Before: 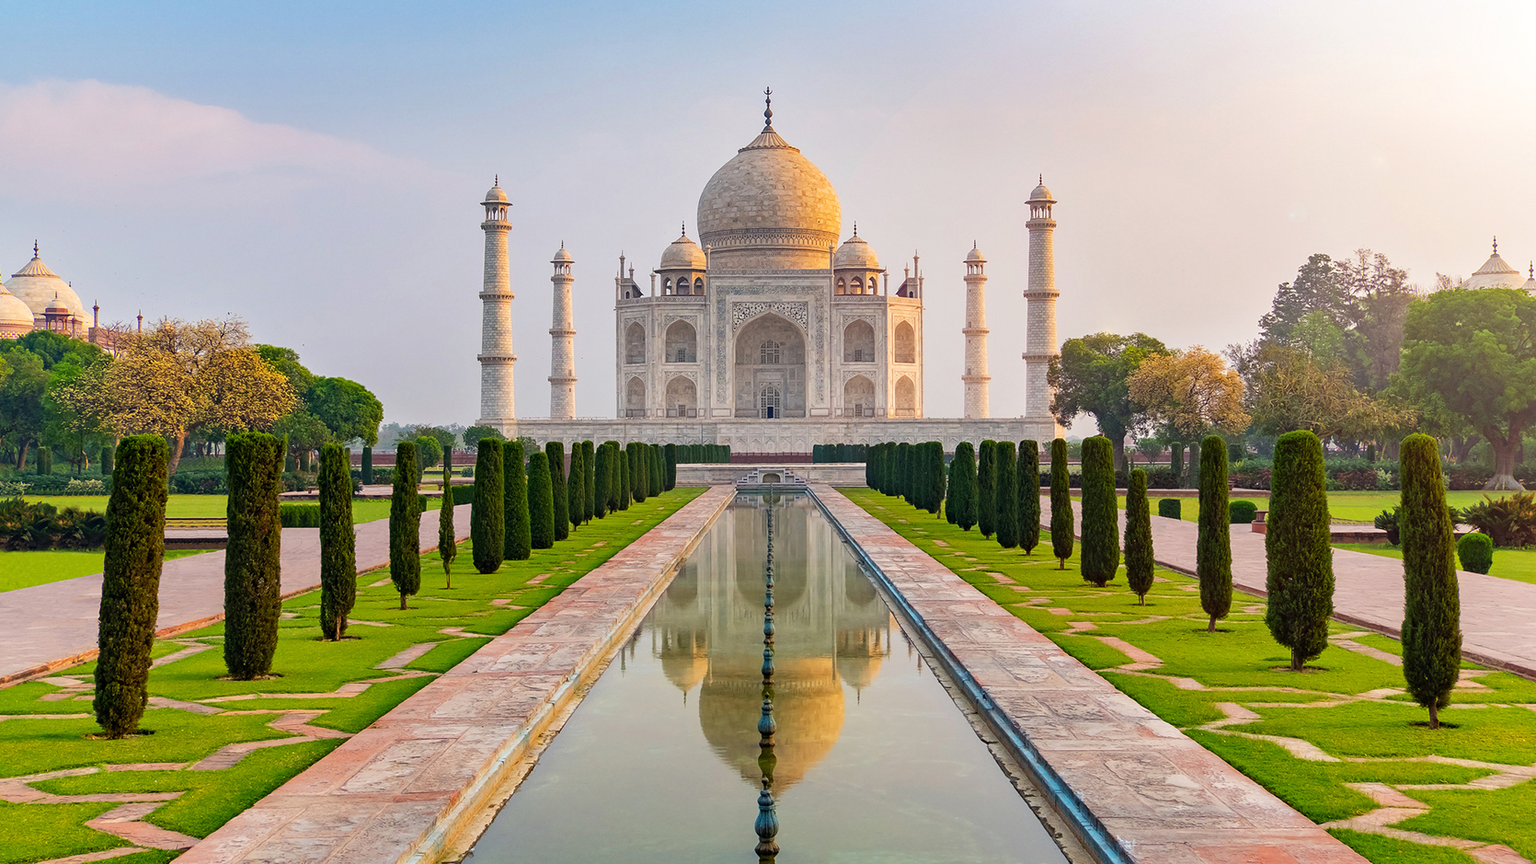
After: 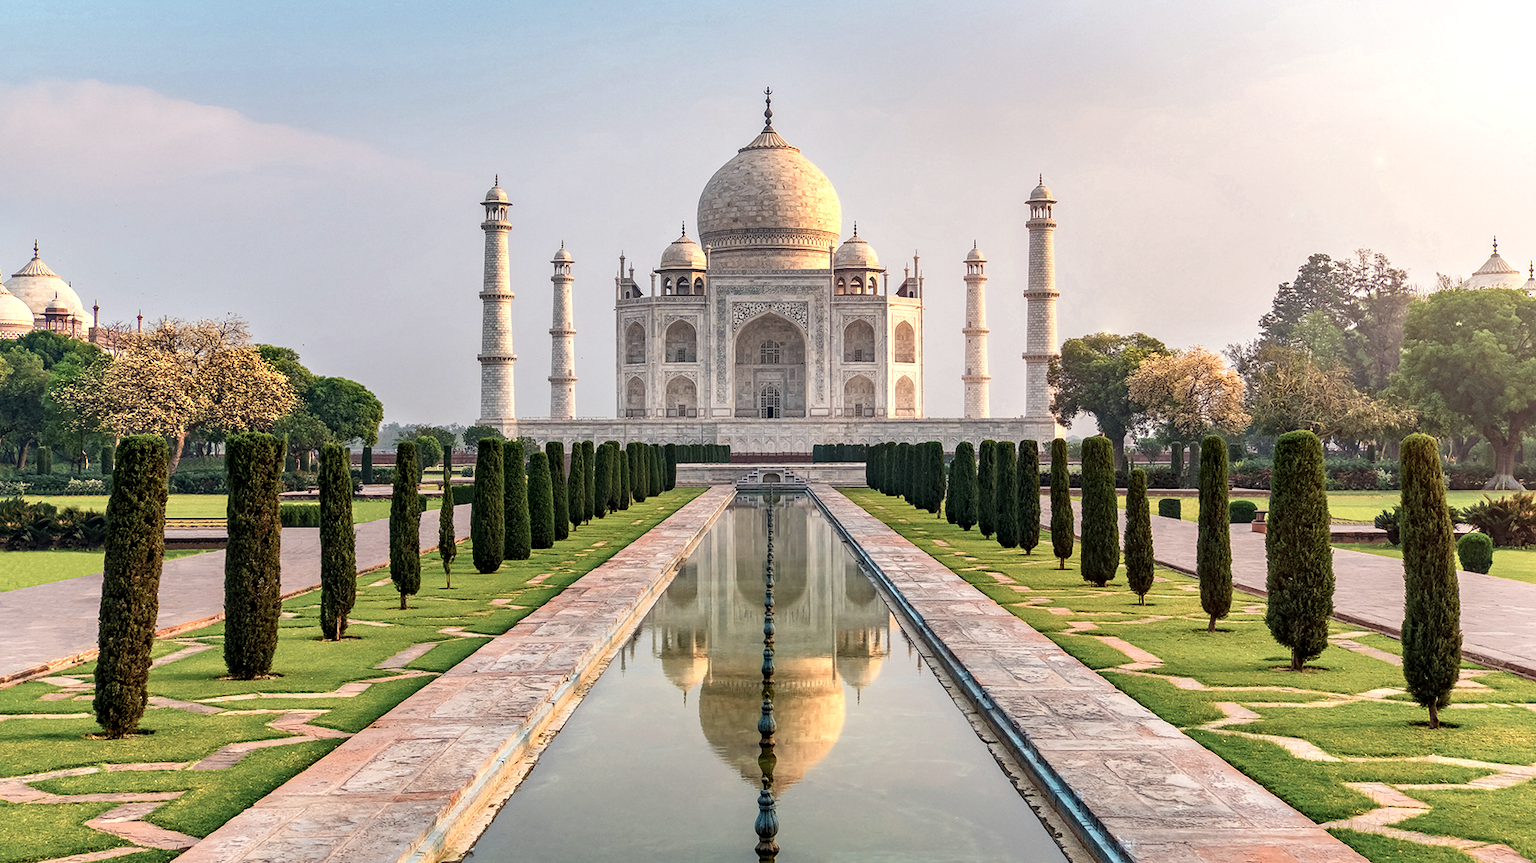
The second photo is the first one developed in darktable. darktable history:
color zones: curves: ch0 [(0.018, 0.548) (0.197, 0.654) (0.425, 0.447) (0.605, 0.658) (0.732, 0.579)]; ch1 [(0.105, 0.531) (0.224, 0.531) (0.386, 0.39) (0.618, 0.456) (0.732, 0.456) (0.956, 0.421)]; ch2 [(0.039, 0.583) (0.215, 0.465) (0.399, 0.544) (0.465, 0.548) (0.614, 0.447) (0.724, 0.43) (0.882, 0.623) (0.956, 0.632)]
local contrast: detail 130%
contrast brightness saturation: contrast 0.06, brightness -0.01, saturation -0.23
